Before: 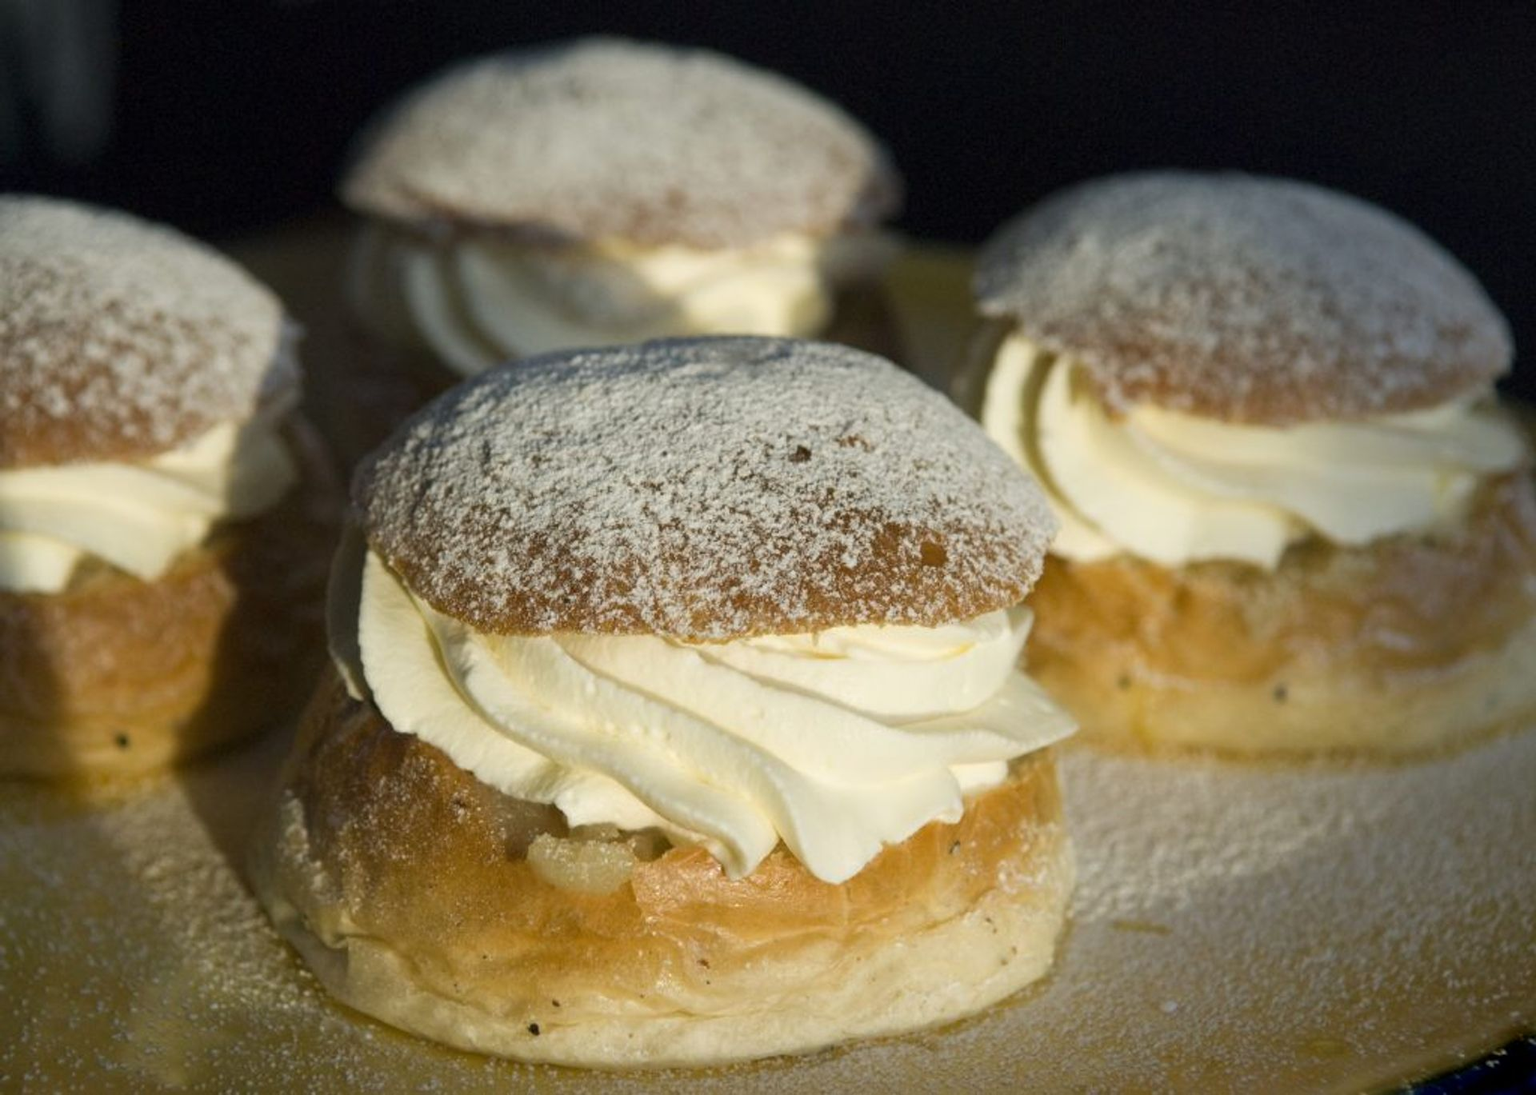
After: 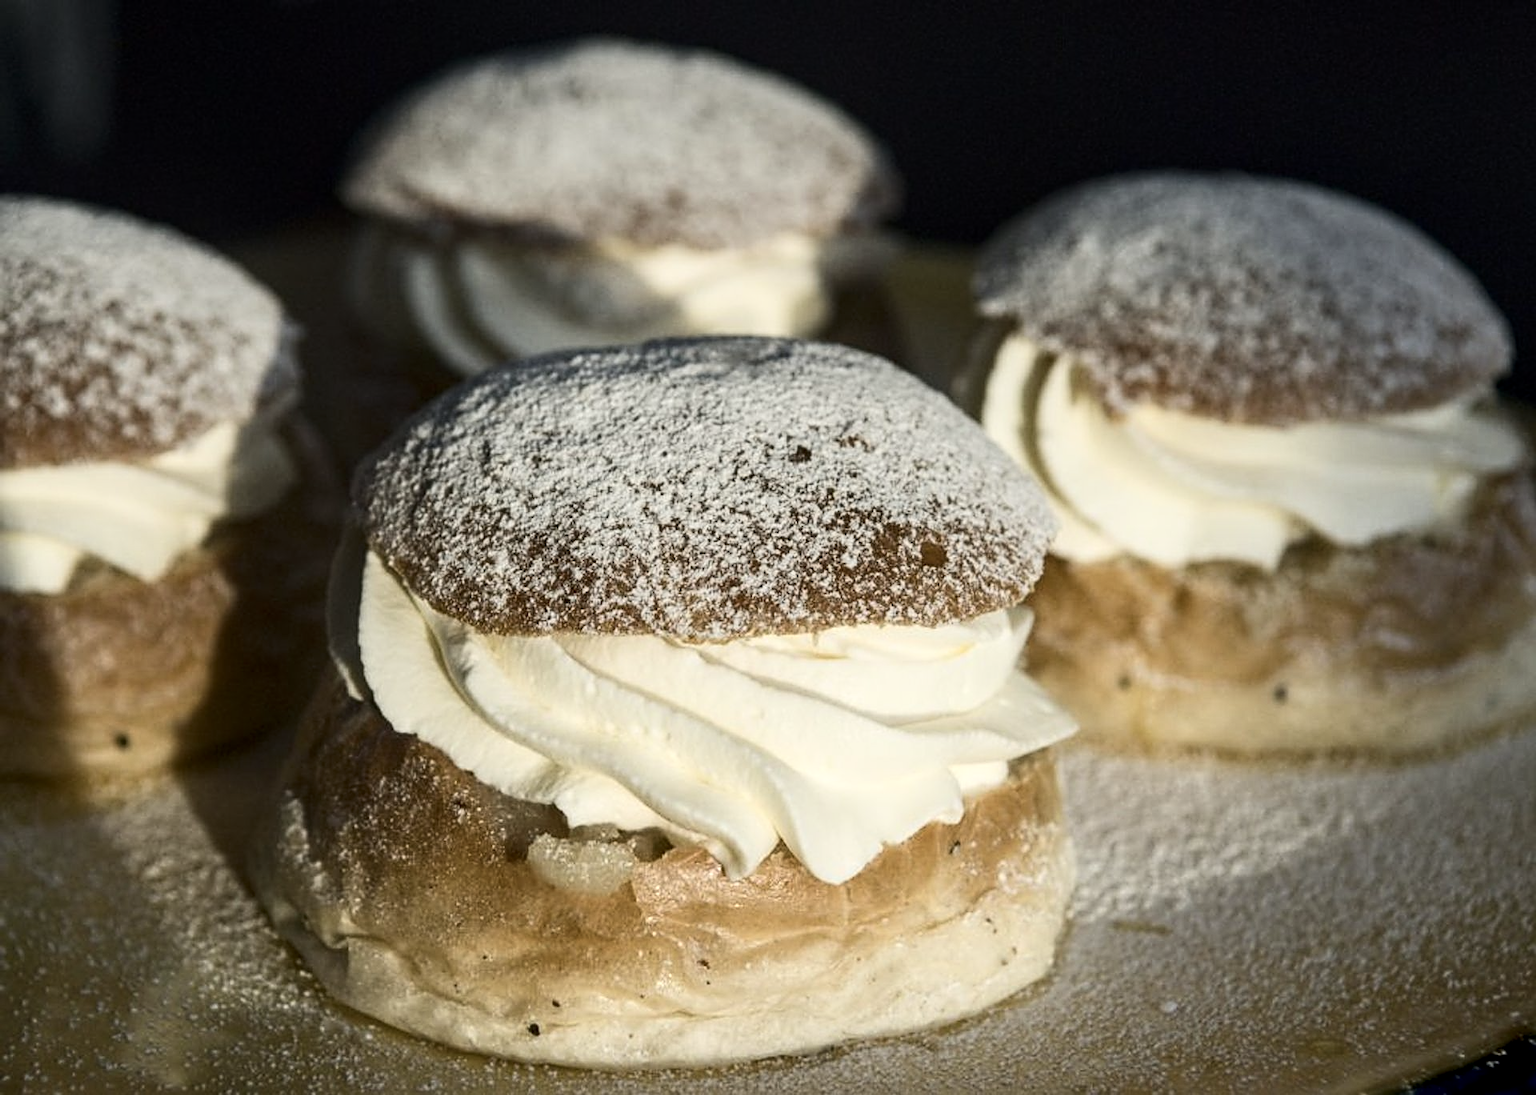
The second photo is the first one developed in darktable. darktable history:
sharpen: on, module defaults
contrast brightness saturation: contrast 0.245, saturation -0.306
local contrast: on, module defaults
